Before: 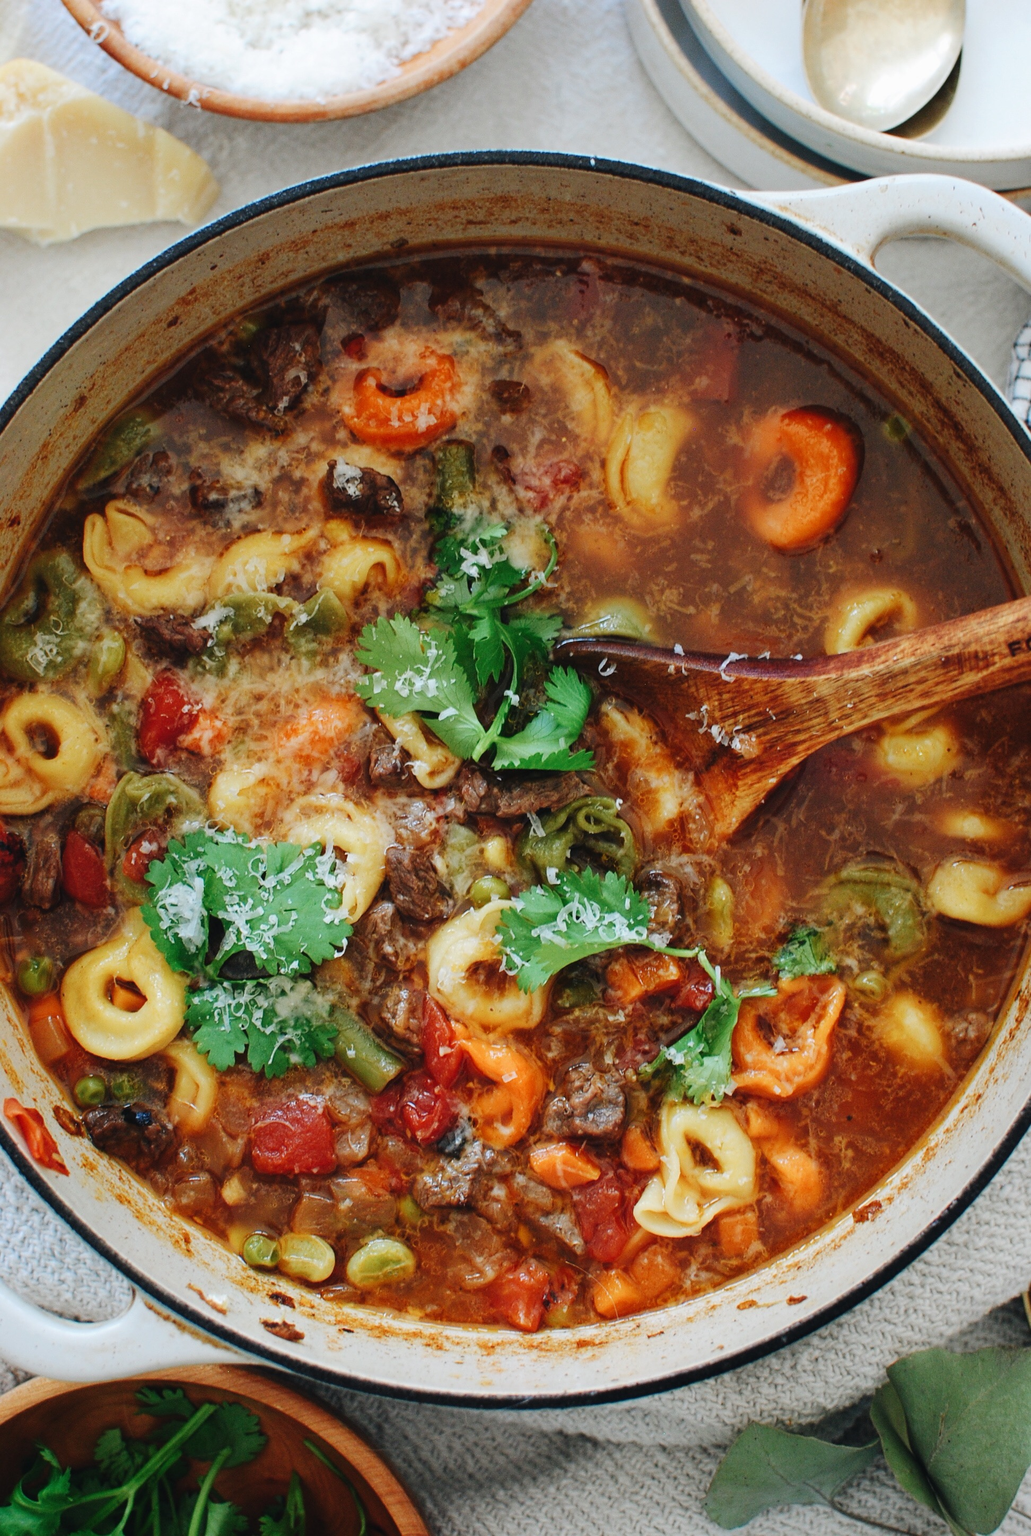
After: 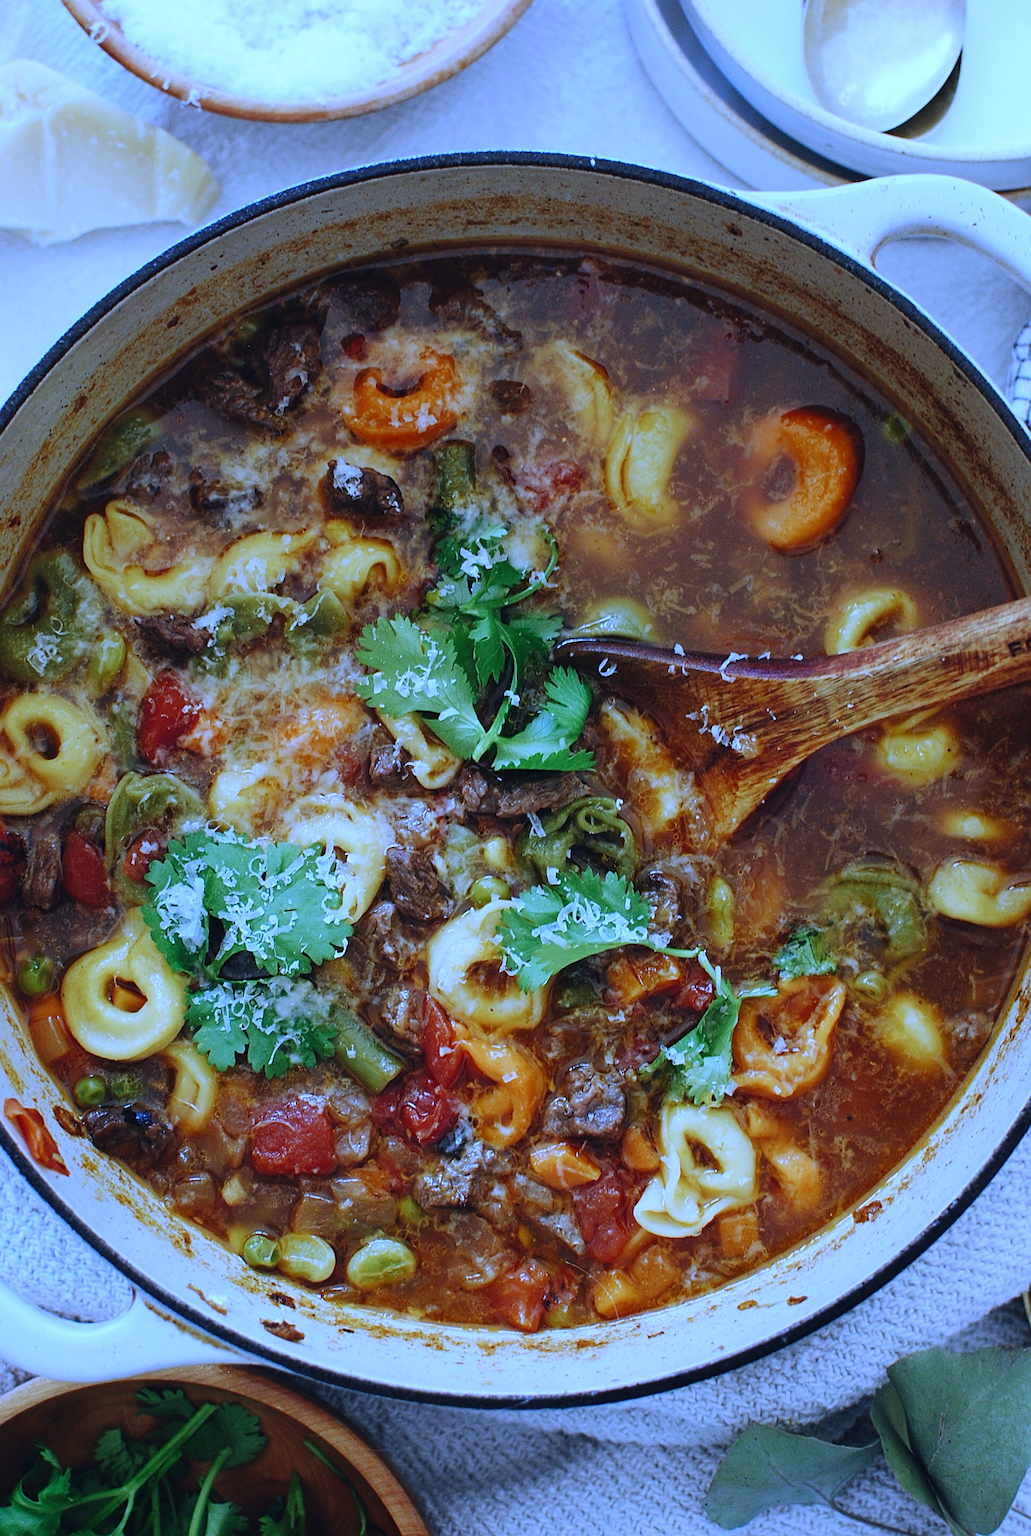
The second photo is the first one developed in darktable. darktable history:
white balance: red 0.766, blue 1.537
sharpen: on, module defaults
